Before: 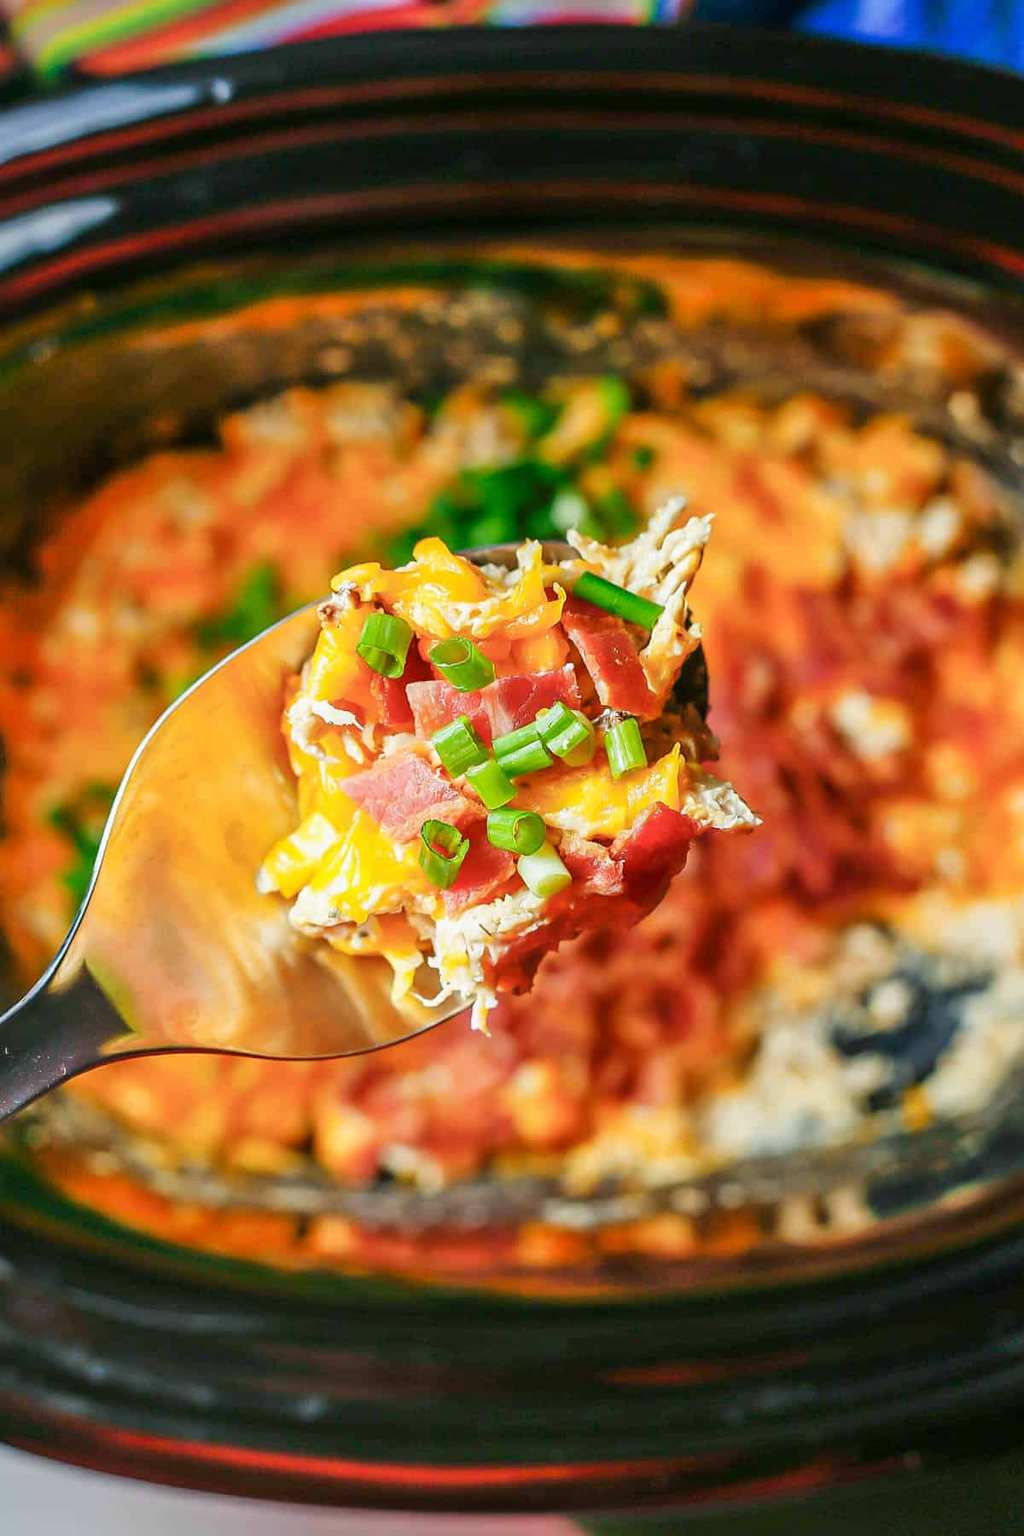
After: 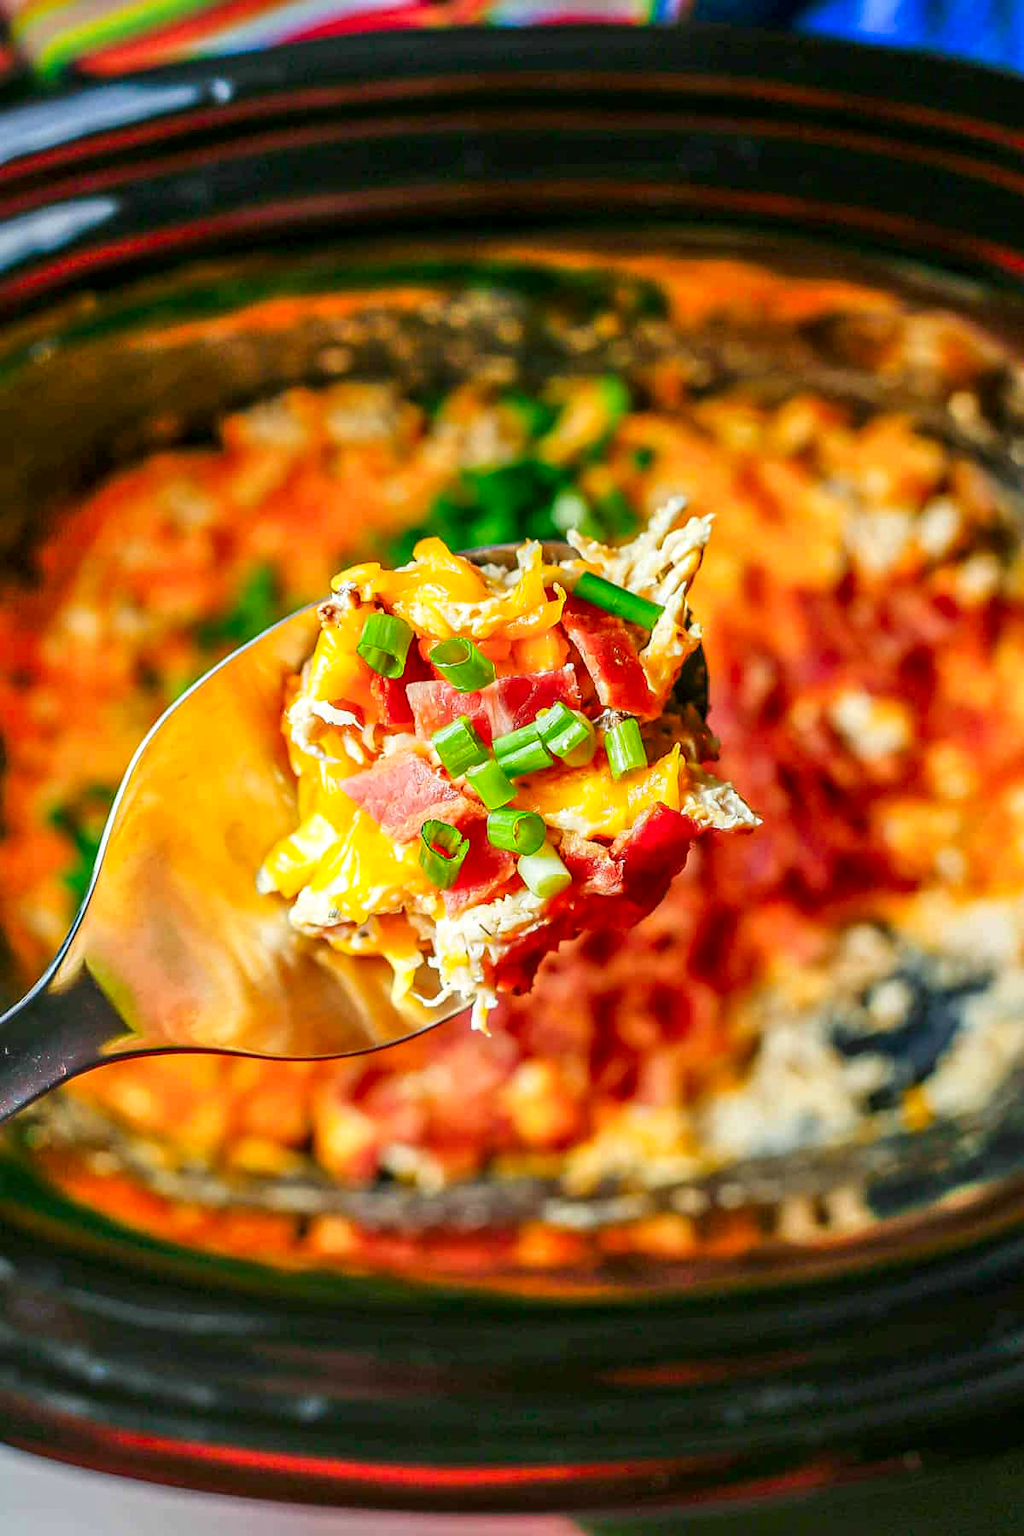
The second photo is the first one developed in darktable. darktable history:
contrast brightness saturation: contrast 0.08, saturation 0.2
local contrast: on, module defaults
